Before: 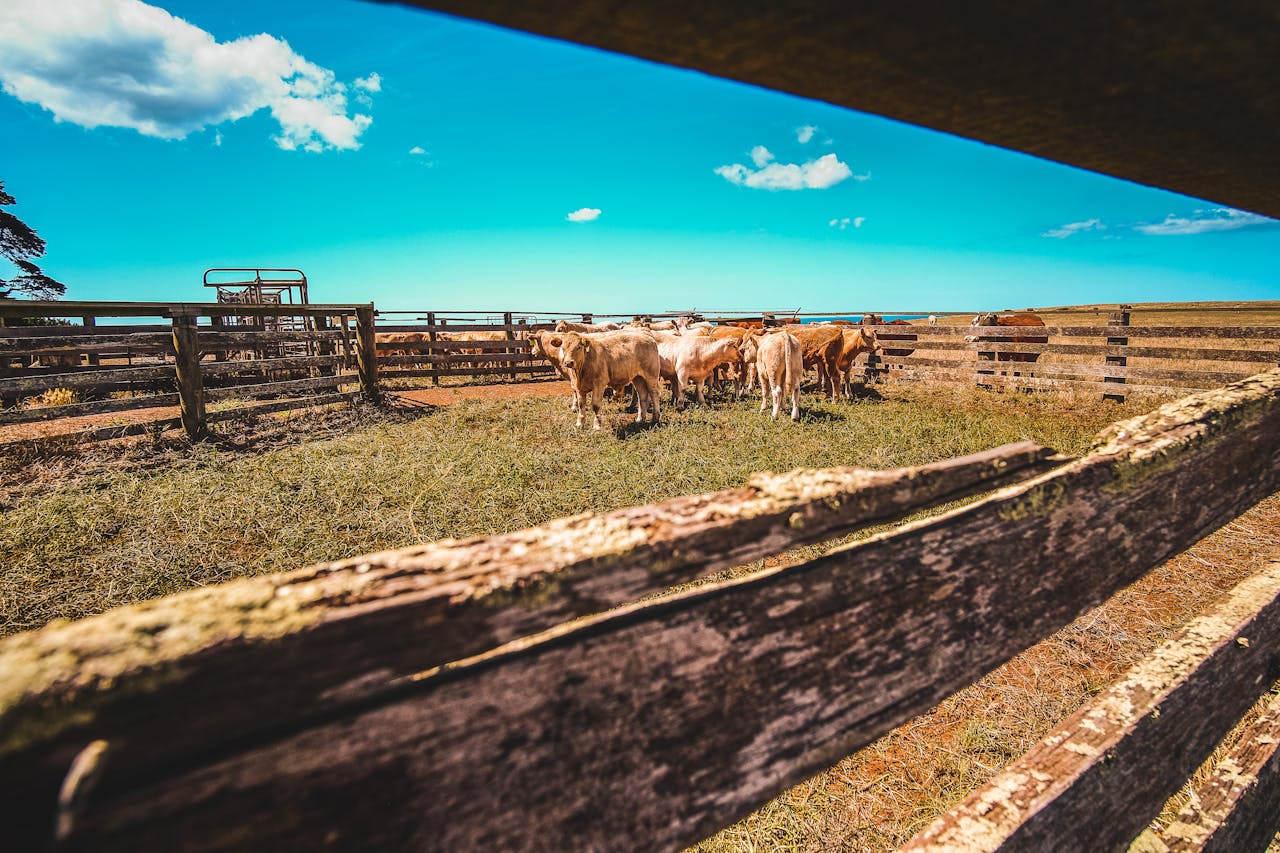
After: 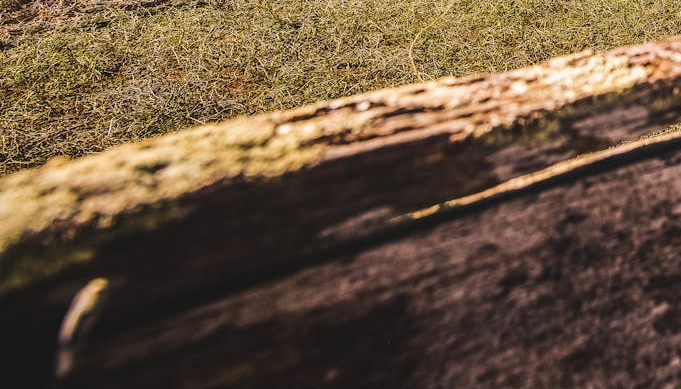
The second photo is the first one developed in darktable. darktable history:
crop and rotate: top 54.201%, right 46.791%, bottom 0.141%
